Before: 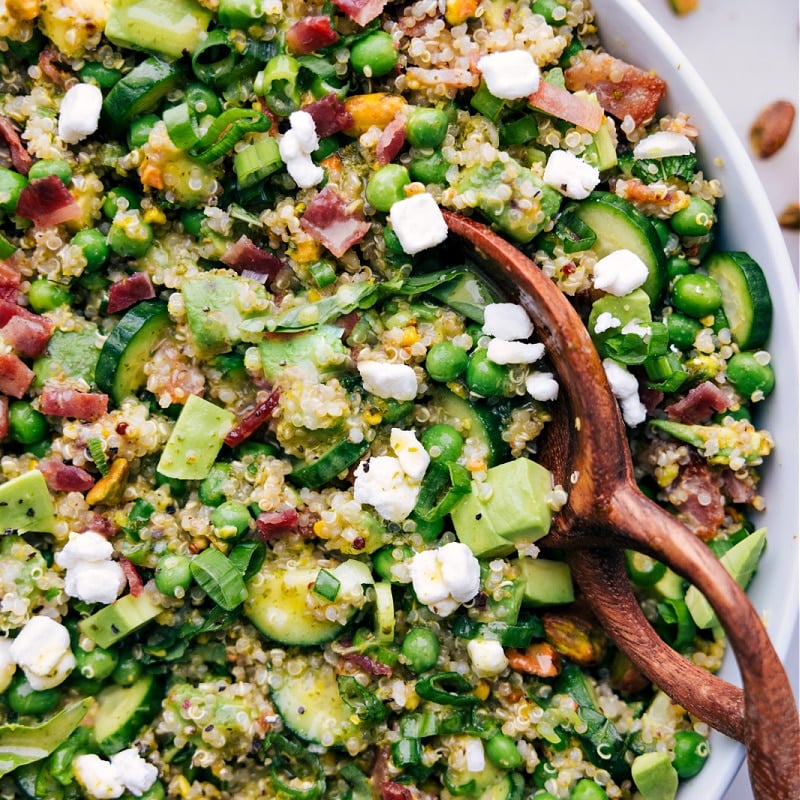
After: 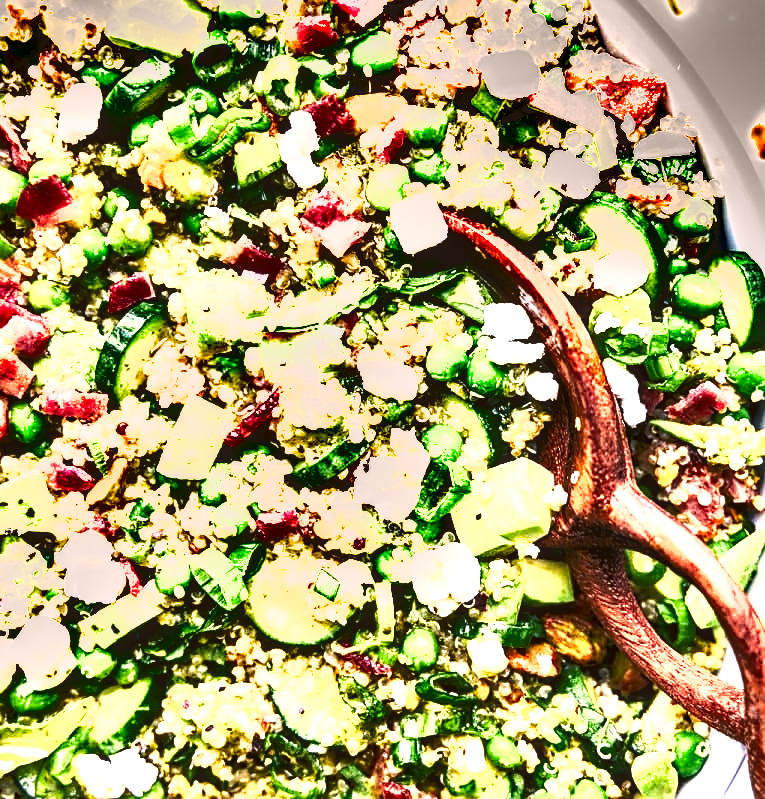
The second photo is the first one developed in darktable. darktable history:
exposure: exposure 2.021 EV, compensate highlight preservation false
local contrast: on, module defaults
crop: right 4.324%, bottom 0.048%
color correction: highlights a* 6.36, highlights b* 8.15, shadows a* 5.6, shadows b* 6.88, saturation 0.93
color balance rgb: shadows lift › chroma 2.013%, shadows lift › hue 52.91°, highlights gain › luminance 14.716%, global offset › luminance -0.864%, linear chroma grading › global chroma -15.726%, perceptual saturation grading › global saturation -2.61%, global vibrance 21.156%
shadows and highlights: white point adjustment 0.028, soften with gaussian
sharpen: on, module defaults
